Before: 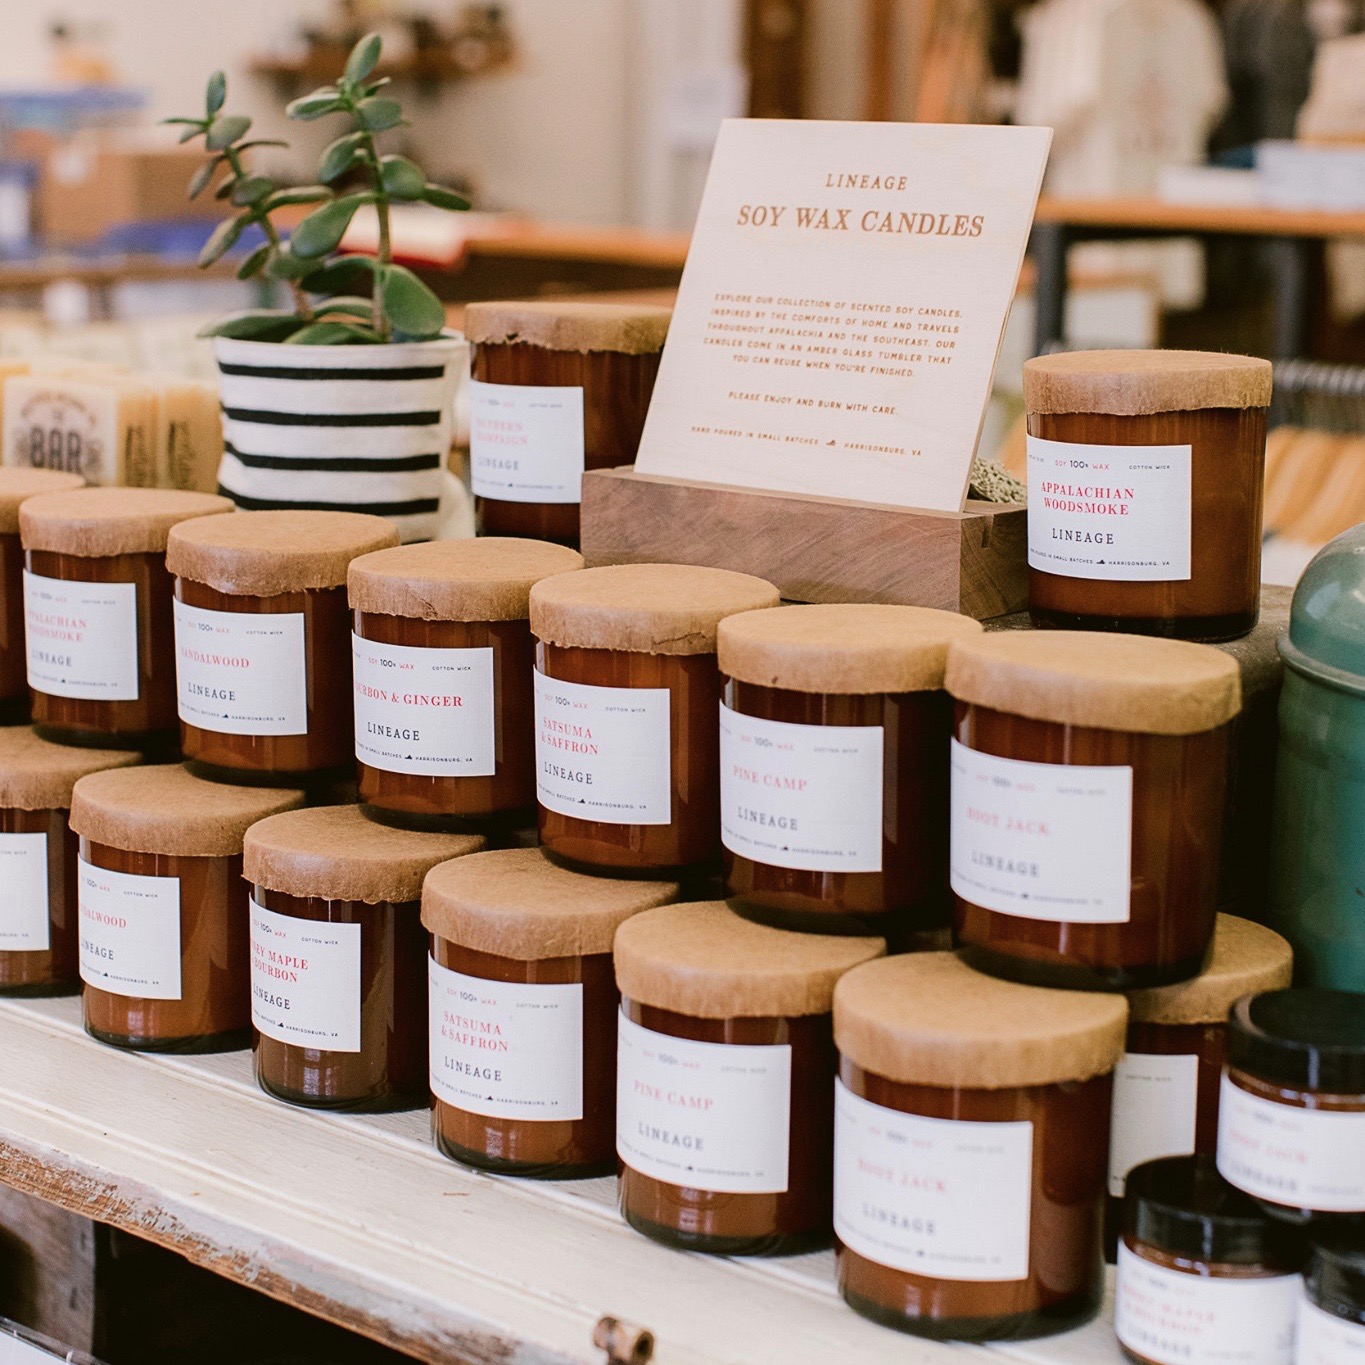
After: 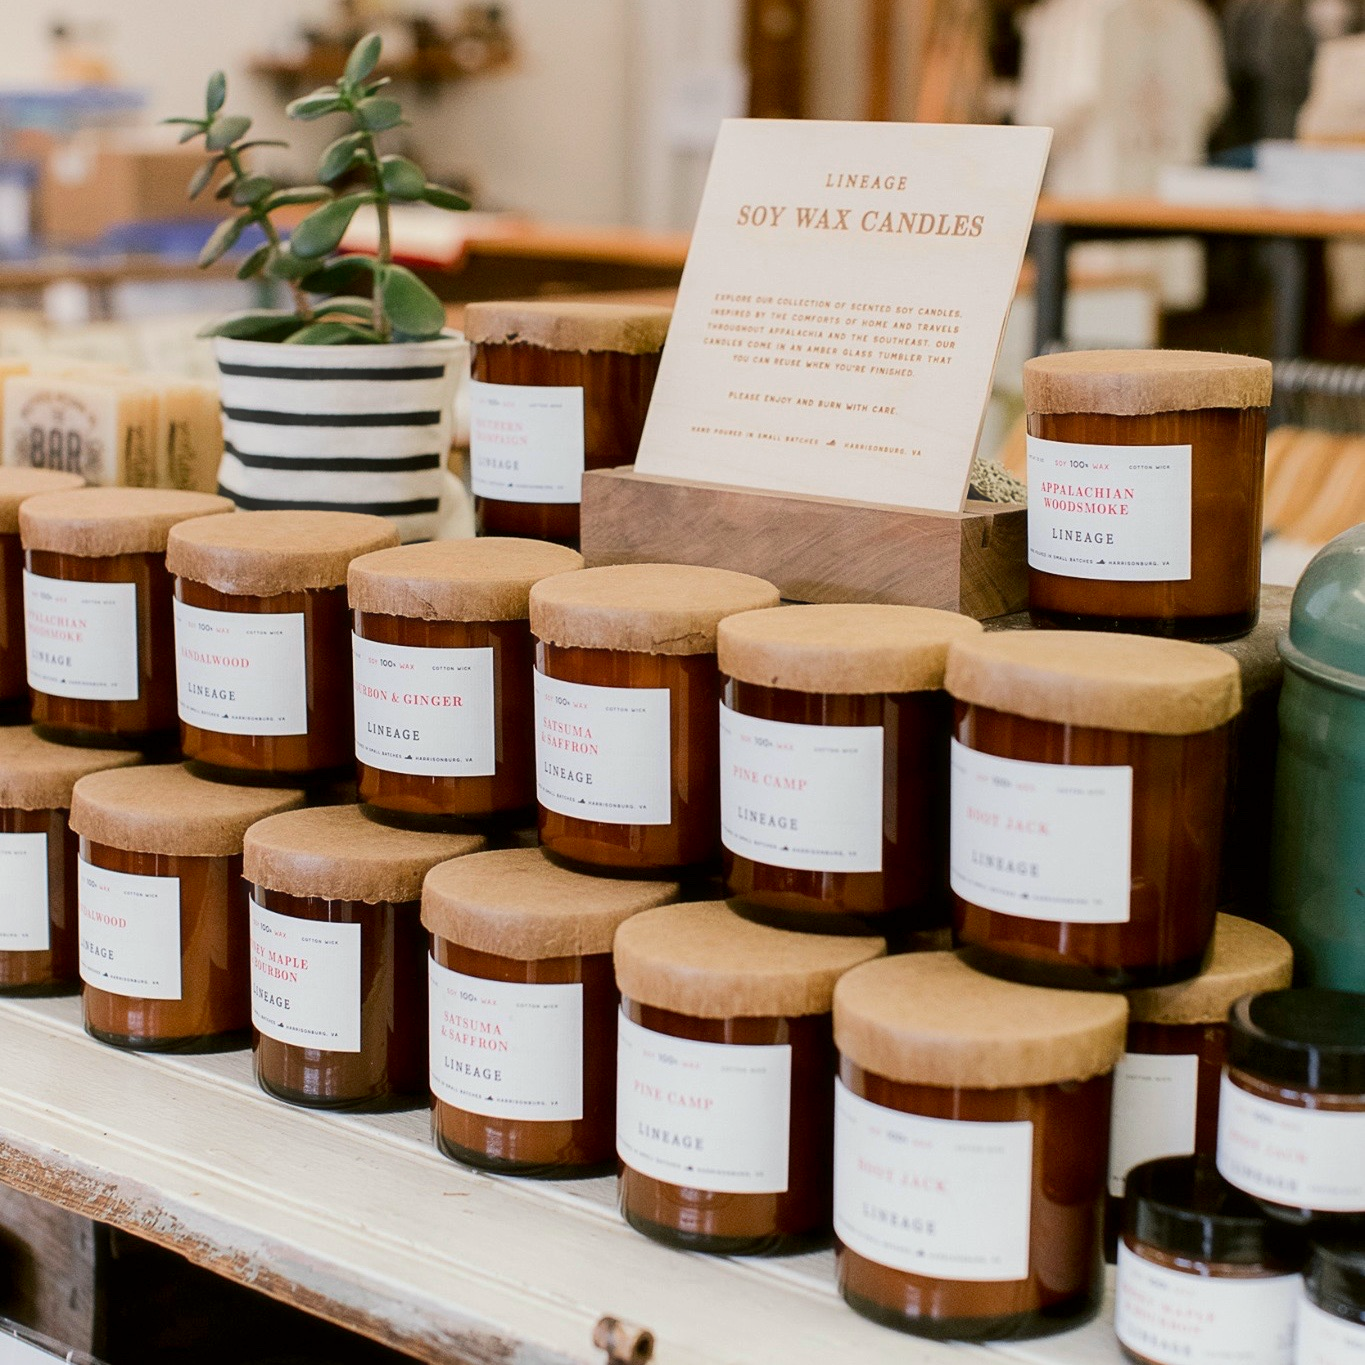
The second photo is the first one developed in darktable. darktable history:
haze removal: strength -0.1, adaptive false
color correction: highlights a* -2.68, highlights b* 2.57
